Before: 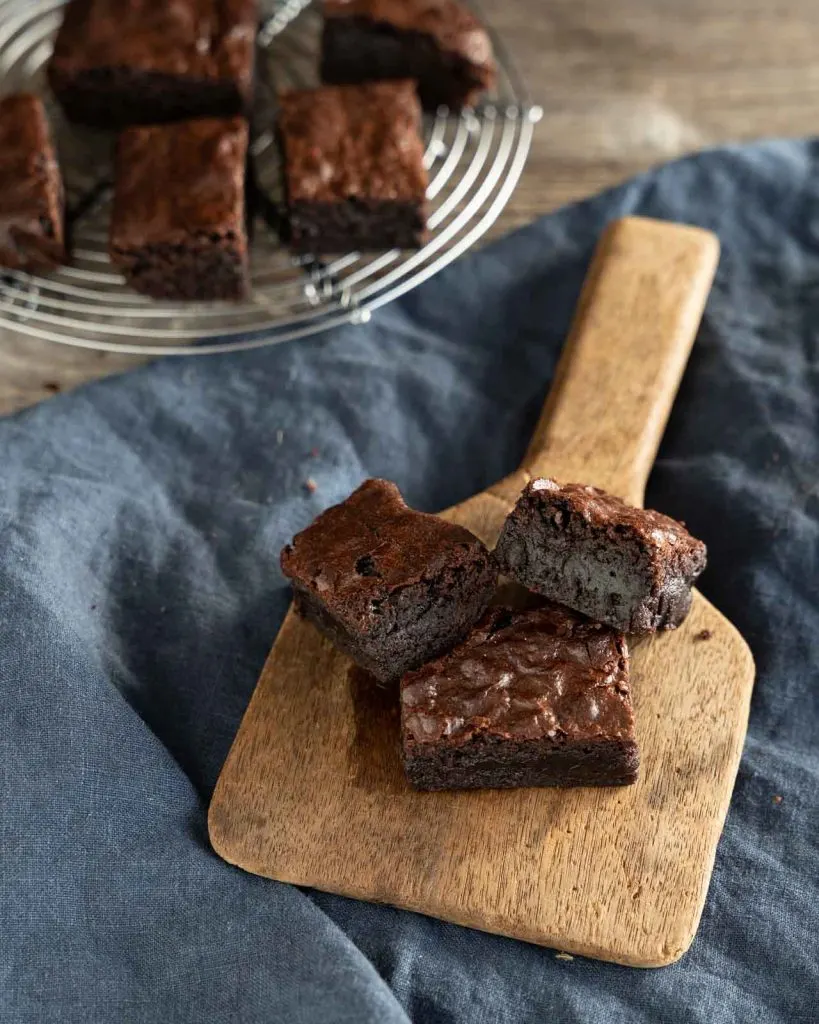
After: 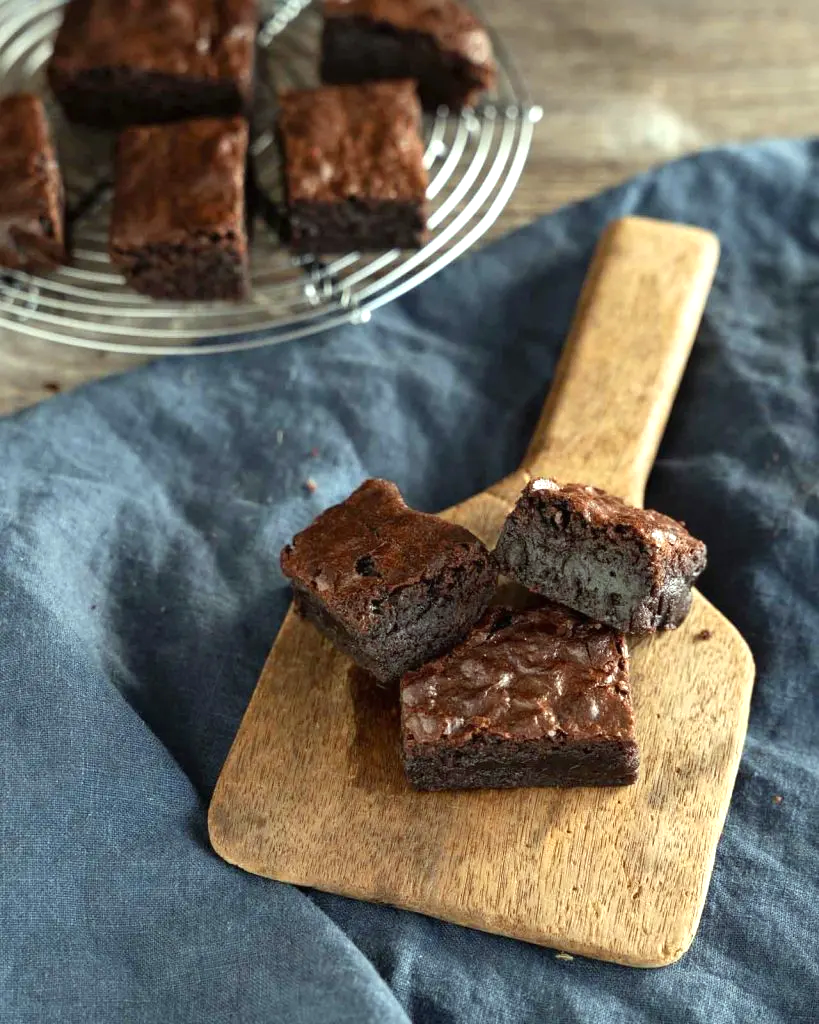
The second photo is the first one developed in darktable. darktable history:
color correction: highlights a* -6.55, highlights b* 0.768
exposure: black level correction 0, exposure 0.499 EV, compensate exposure bias true, compensate highlight preservation false
